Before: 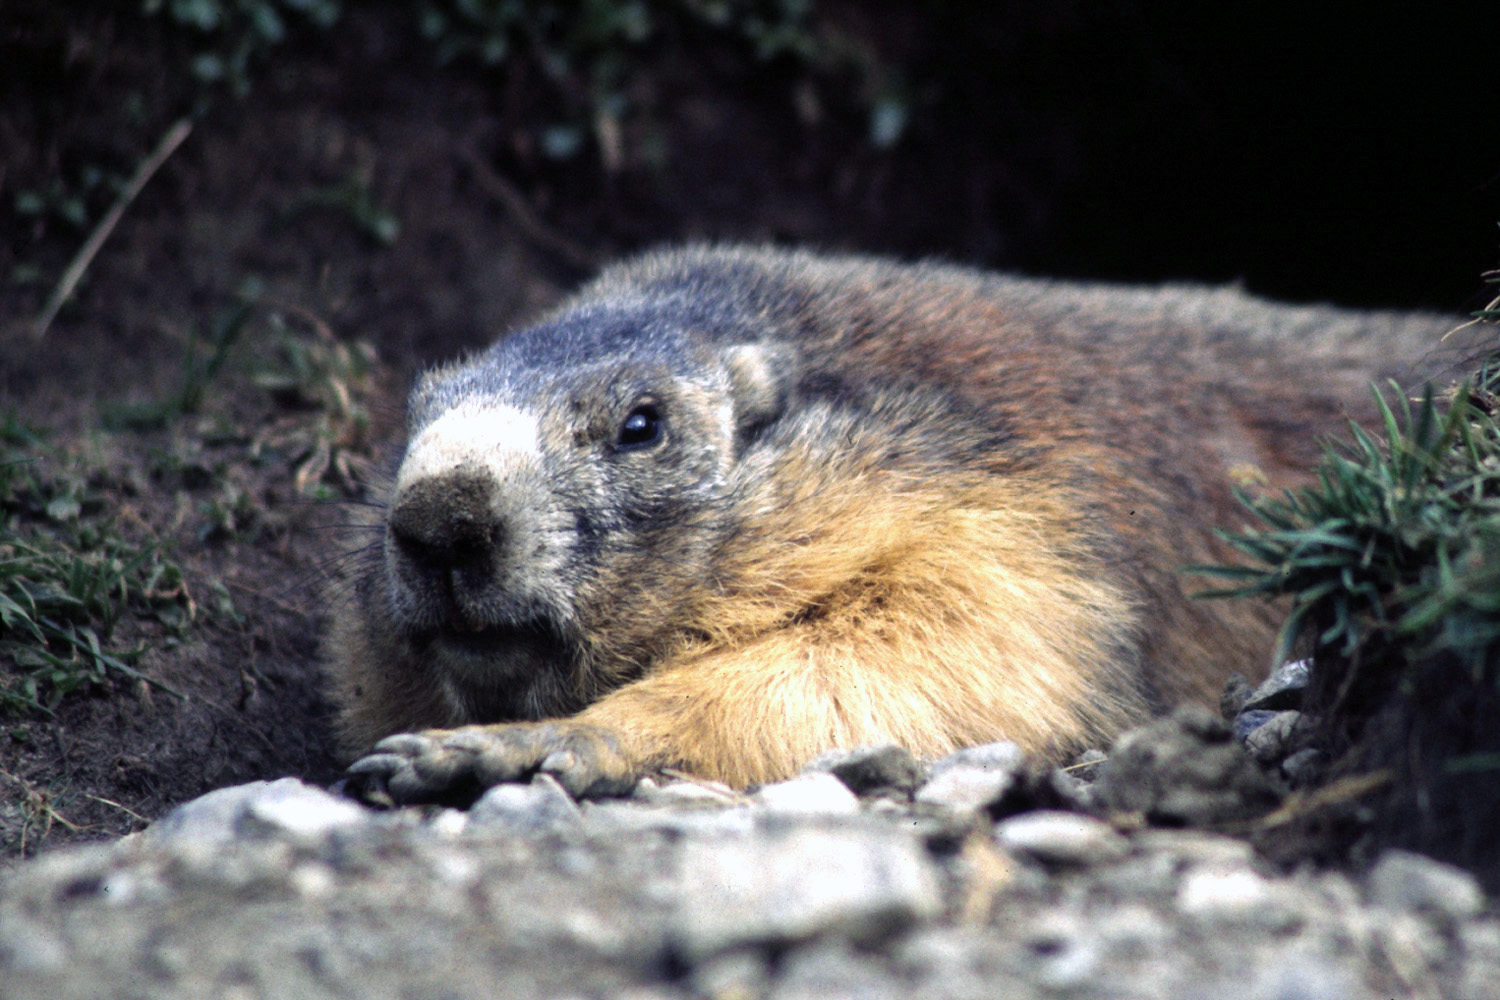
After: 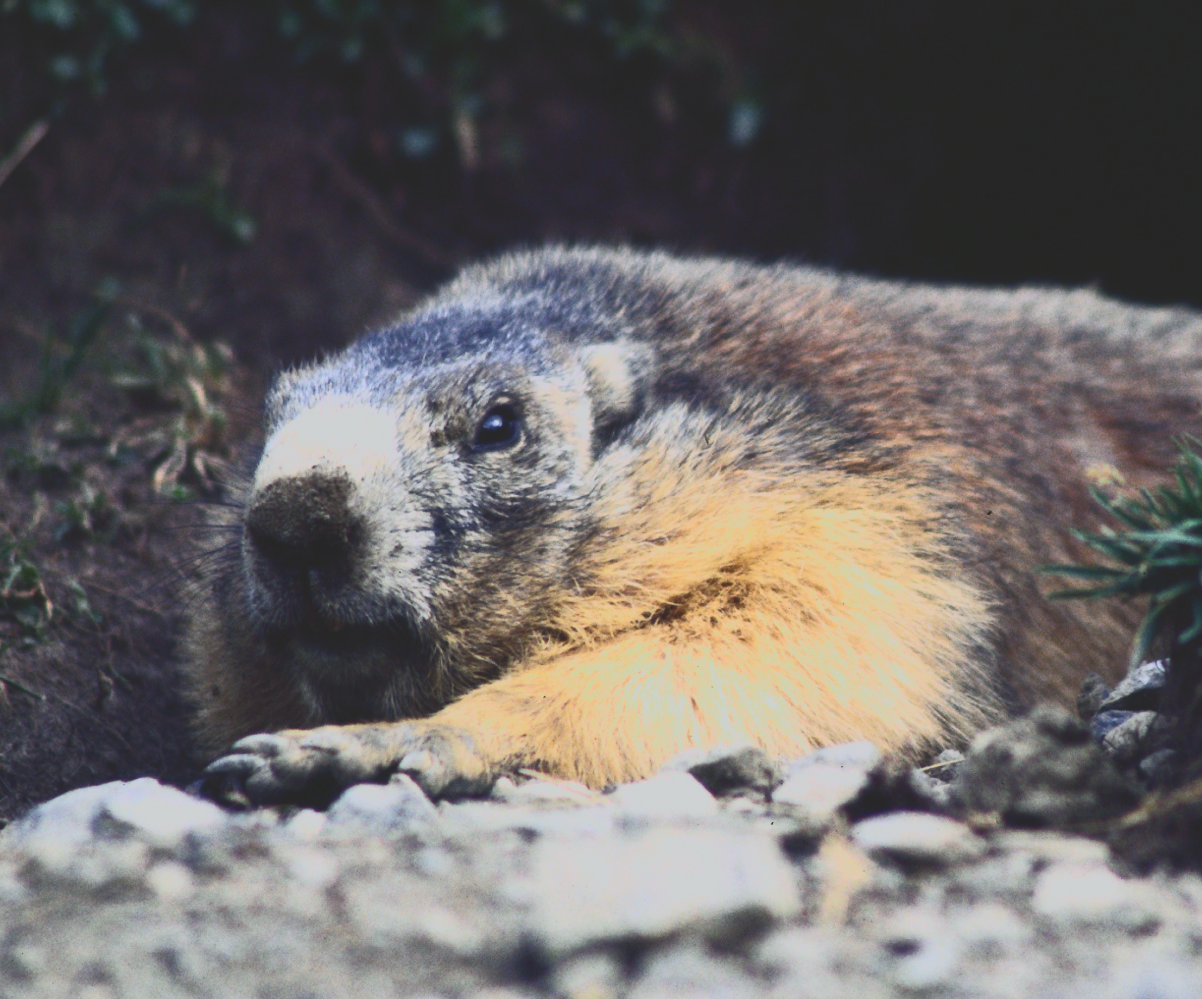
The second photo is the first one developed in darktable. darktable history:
tone equalizer: -8 EV 0.032 EV, smoothing diameter 24.93%, edges refinement/feathering 12.37, preserve details guided filter
crop and rotate: left 9.536%, right 10.276%
tone curve: curves: ch0 [(0, 0.148) (0.191, 0.225) (0.39, 0.373) (0.669, 0.716) (0.847, 0.818) (1, 0.839)], color space Lab, independent channels, preserve colors none
